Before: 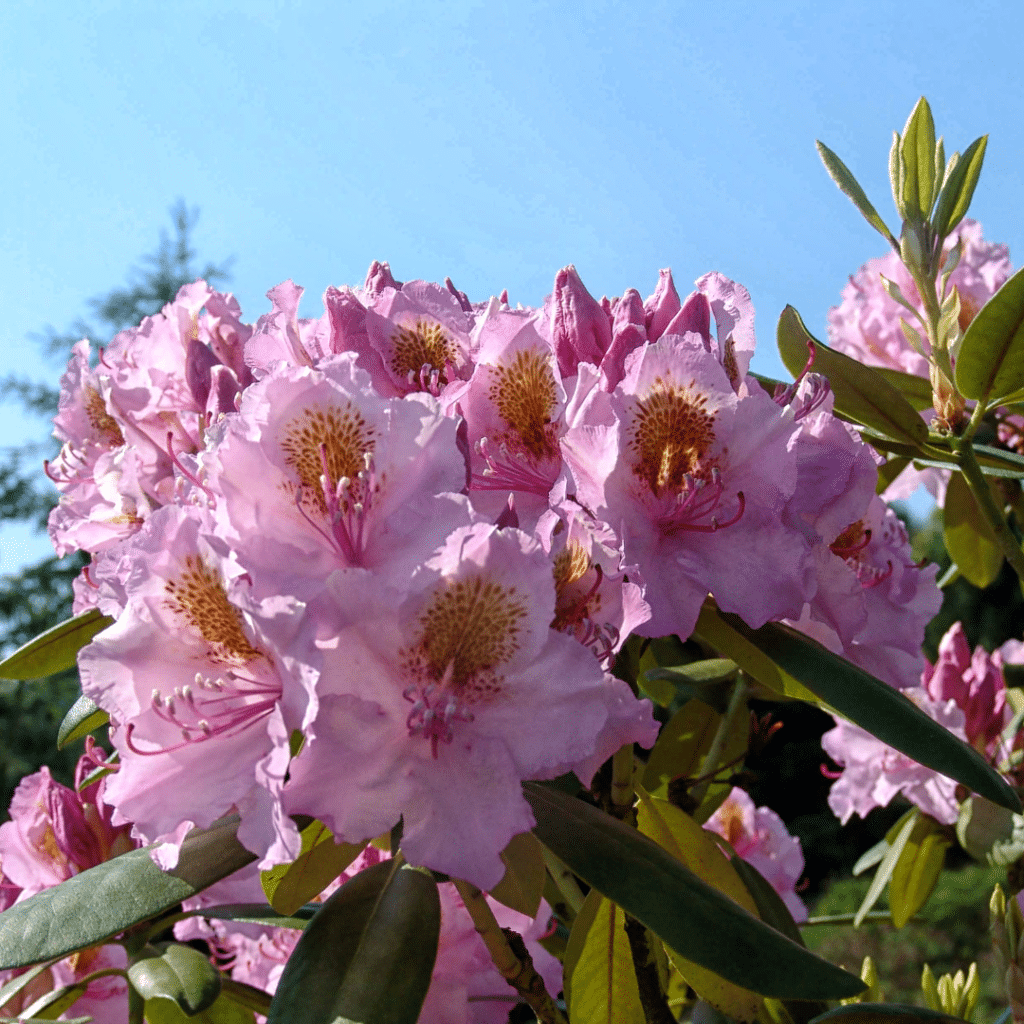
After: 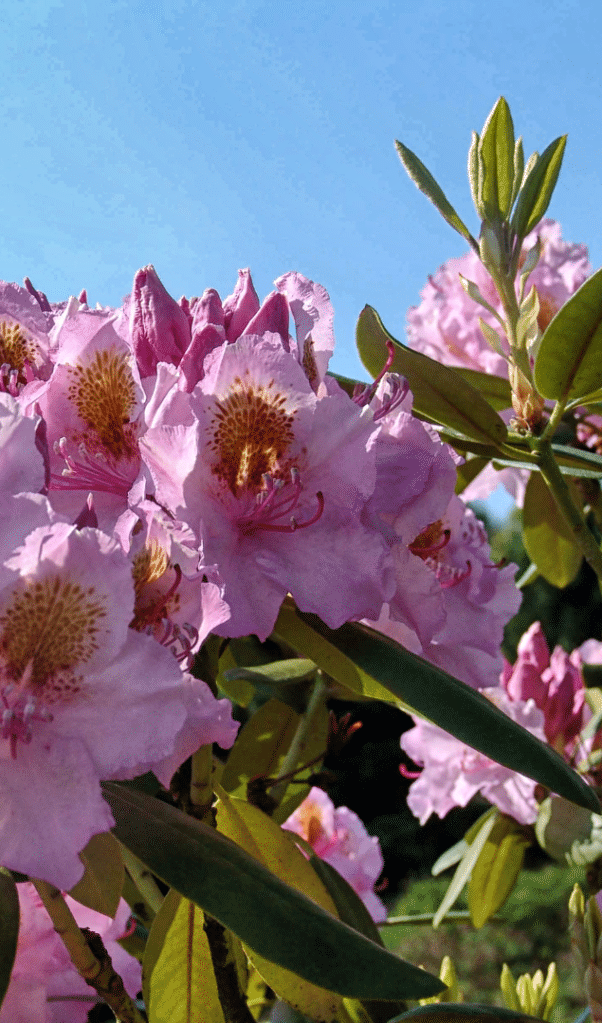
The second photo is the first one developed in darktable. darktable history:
shadows and highlights: soften with gaussian
crop: left 41.151%
